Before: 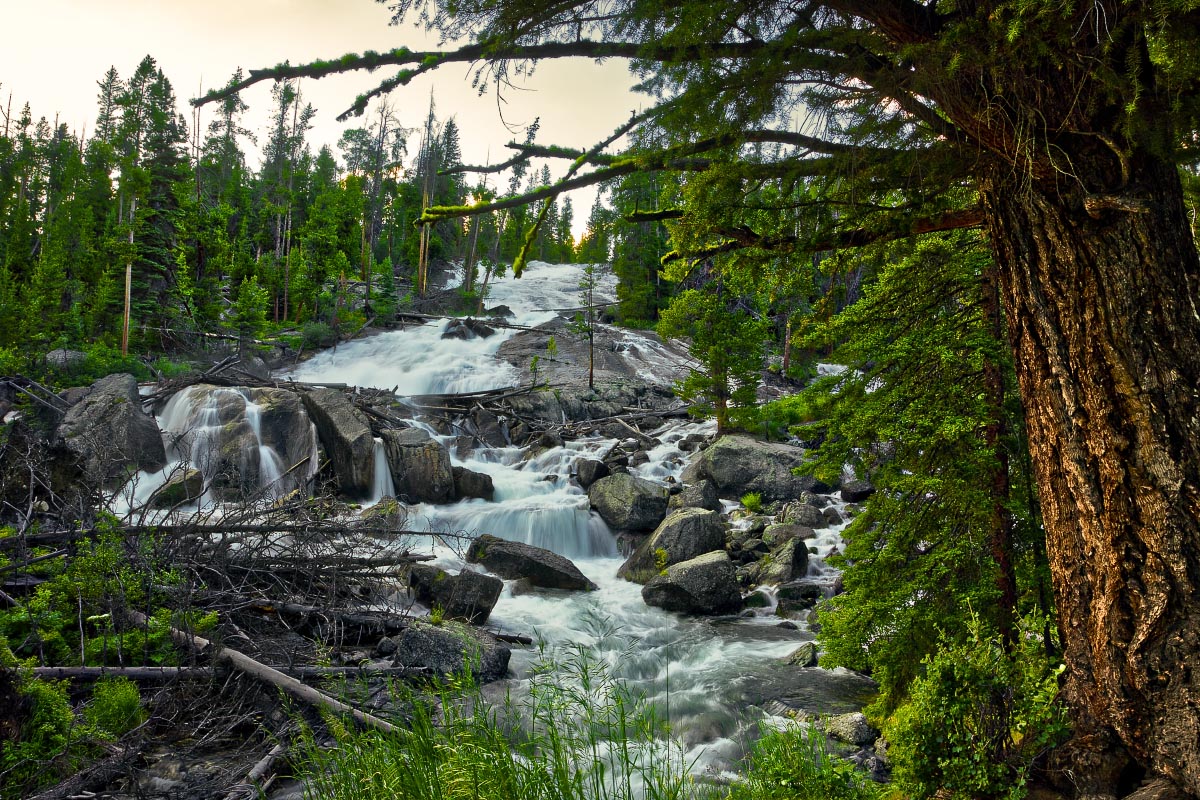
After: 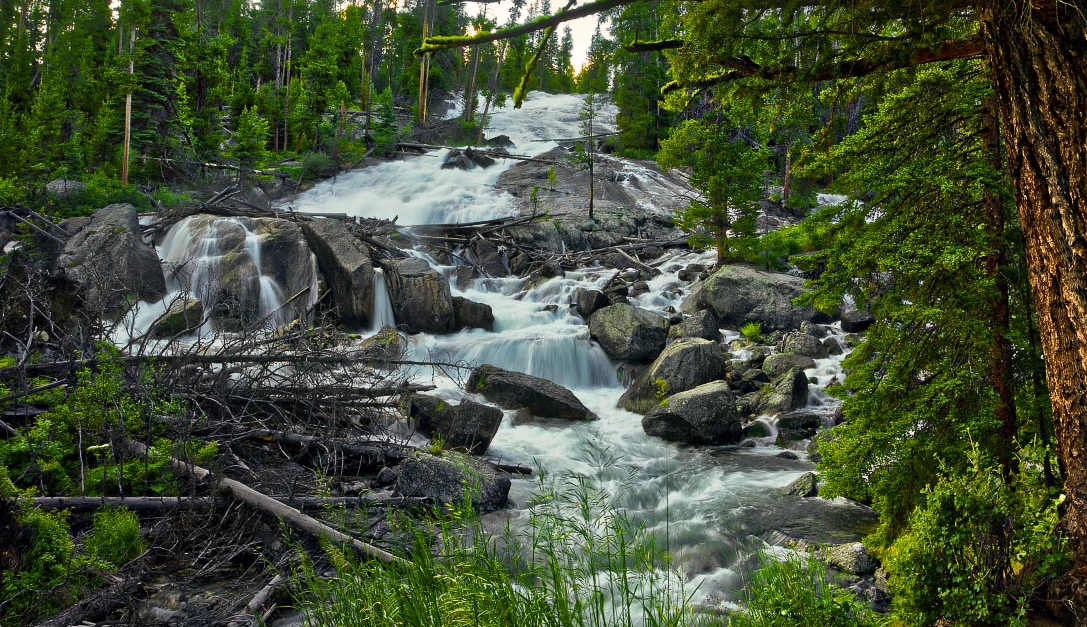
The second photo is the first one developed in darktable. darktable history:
crop: top 21.317%, right 9.352%, bottom 0.292%
